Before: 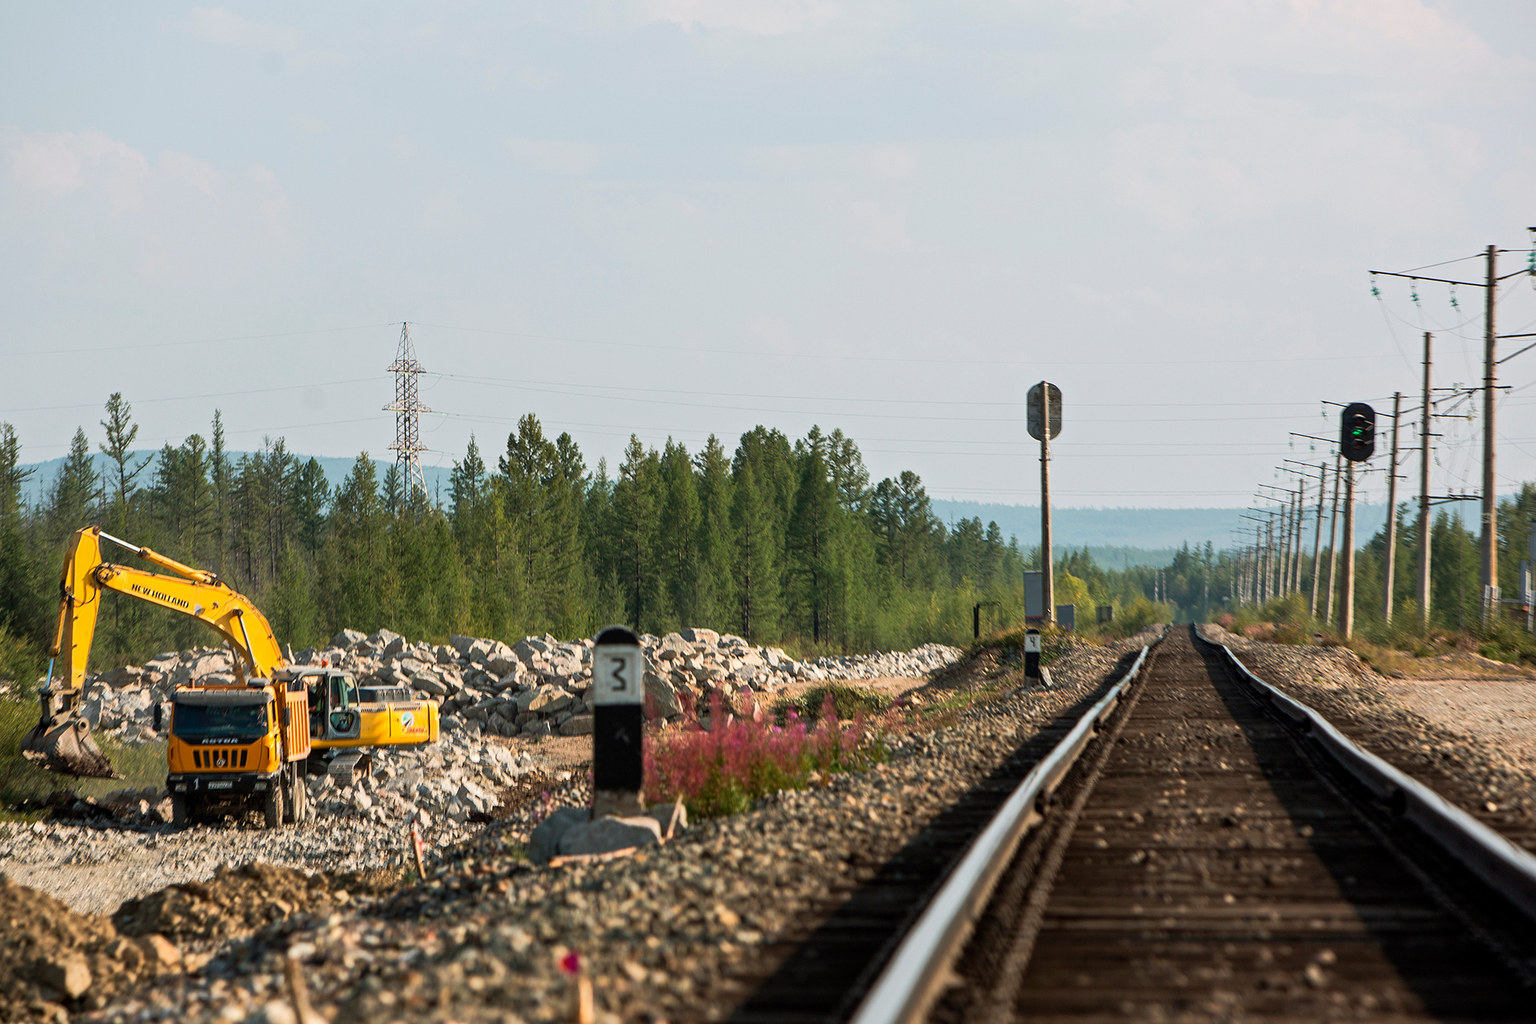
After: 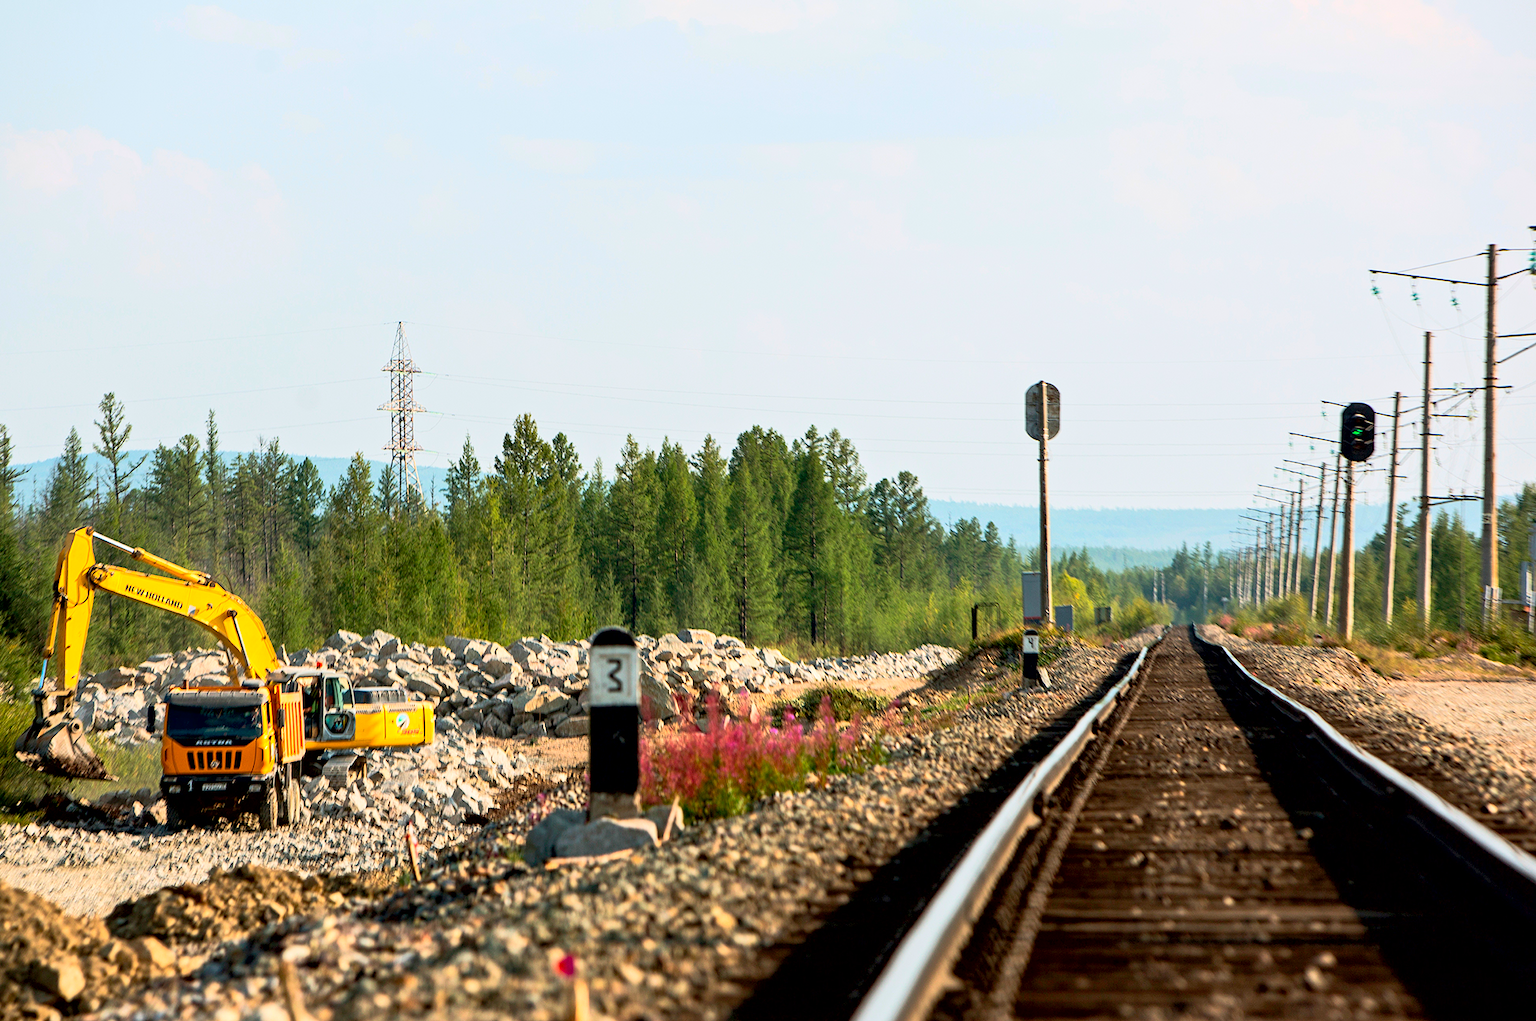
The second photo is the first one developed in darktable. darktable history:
exposure: black level correction 0.009, compensate highlight preservation false
crop and rotate: left 0.496%, top 0.296%, bottom 0.405%
contrast brightness saturation: contrast 0.239, brightness 0.261, saturation 0.386
